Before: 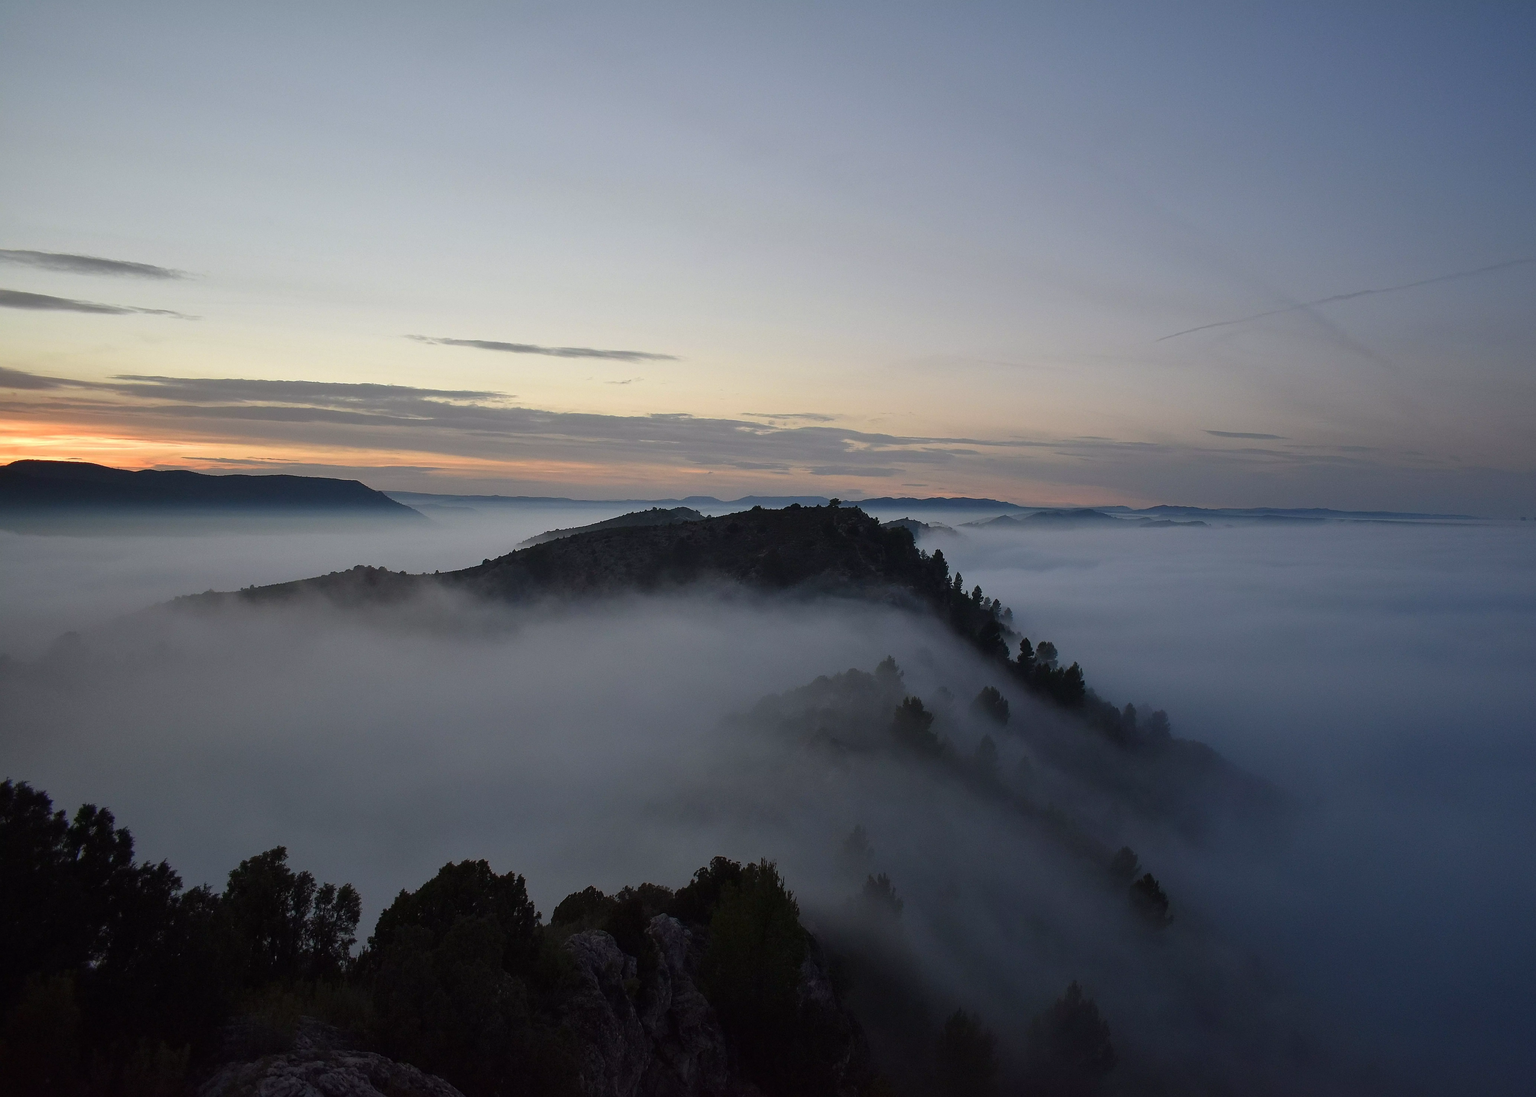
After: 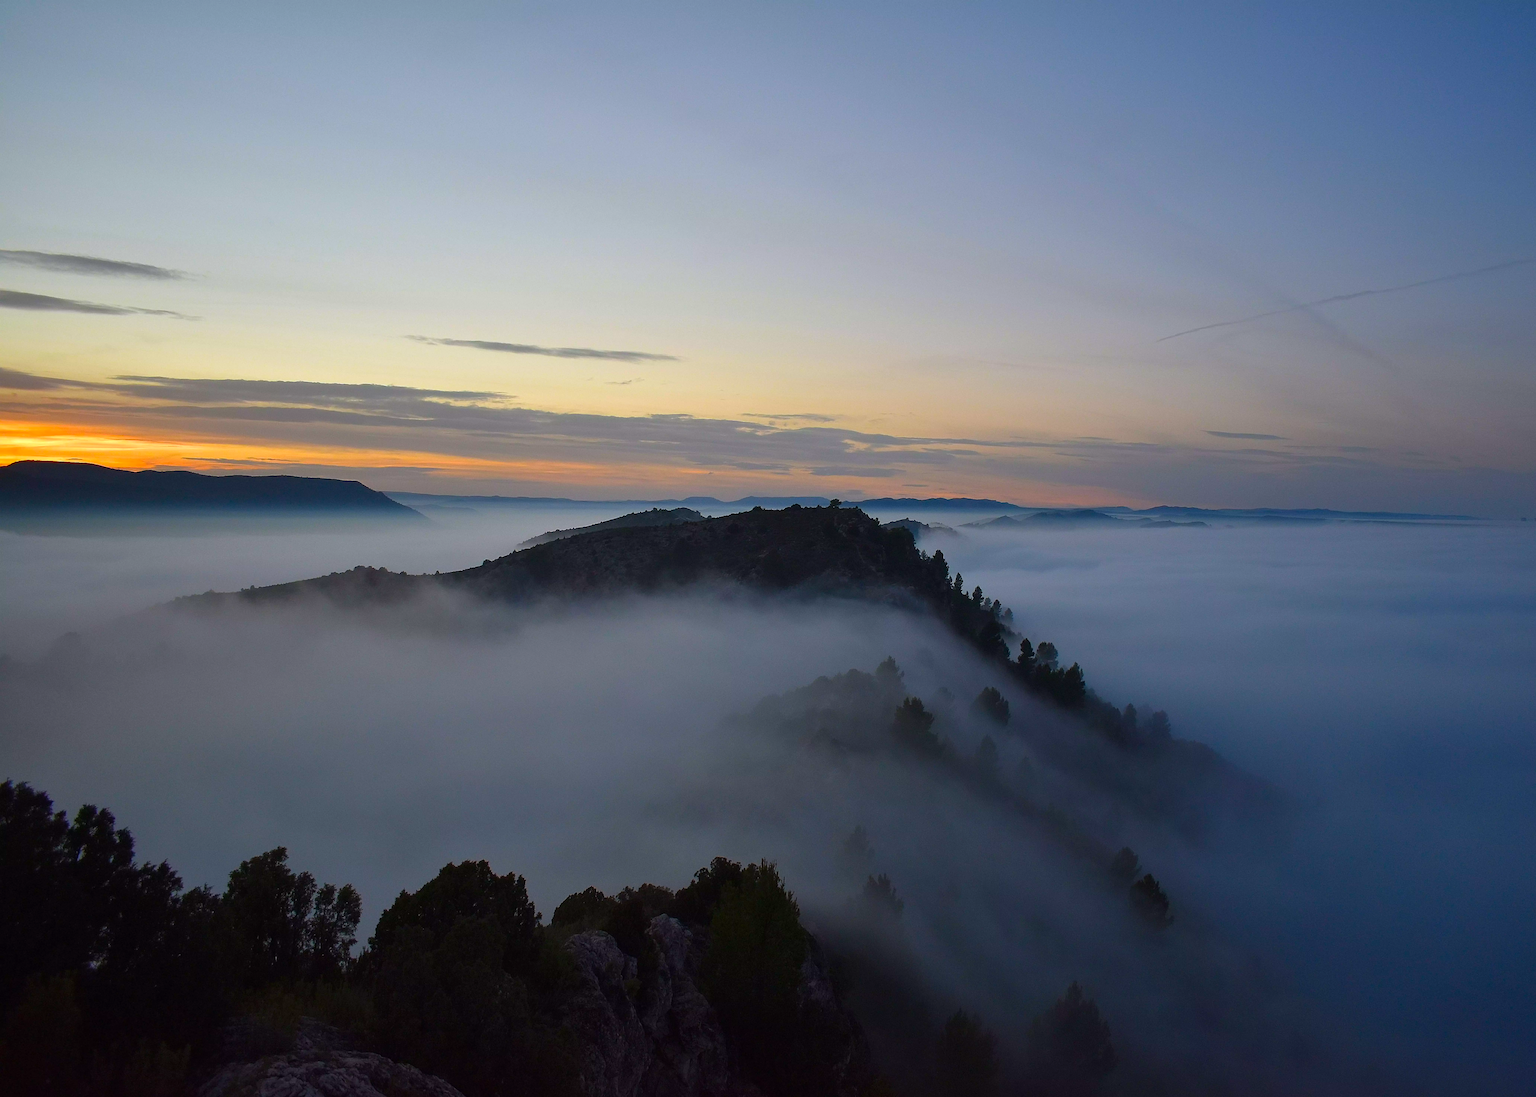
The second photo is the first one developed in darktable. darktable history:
color balance rgb: perceptual saturation grading › global saturation 30.961%, global vibrance 39.981%
